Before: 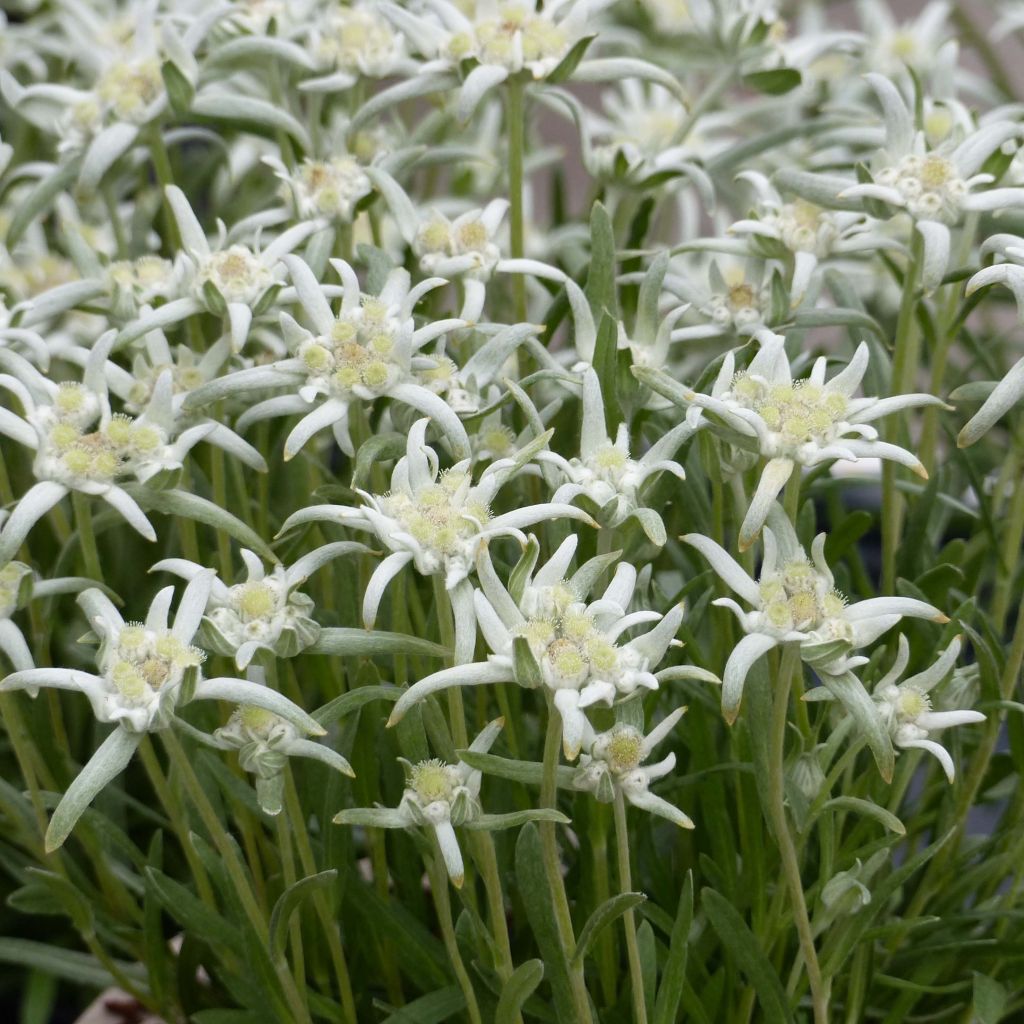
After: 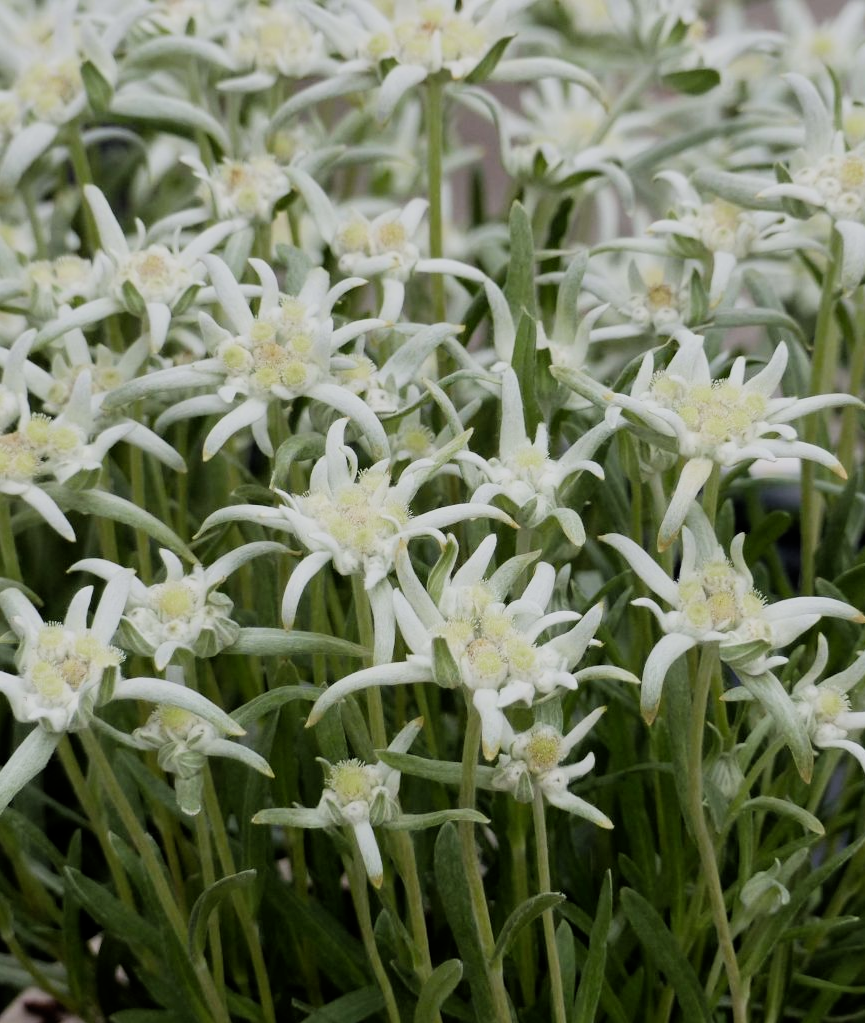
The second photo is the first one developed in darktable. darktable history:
crop: left 7.981%, right 7.455%
filmic rgb: middle gray luminance 28.83%, black relative exposure -10.24 EV, white relative exposure 5.47 EV, threshold 3.02 EV, target black luminance 0%, hardness 3.91, latitude 2.92%, contrast 1.12, highlights saturation mix 5.79%, shadows ↔ highlights balance 14.63%, iterations of high-quality reconstruction 0, enable highlight reconstruction true
